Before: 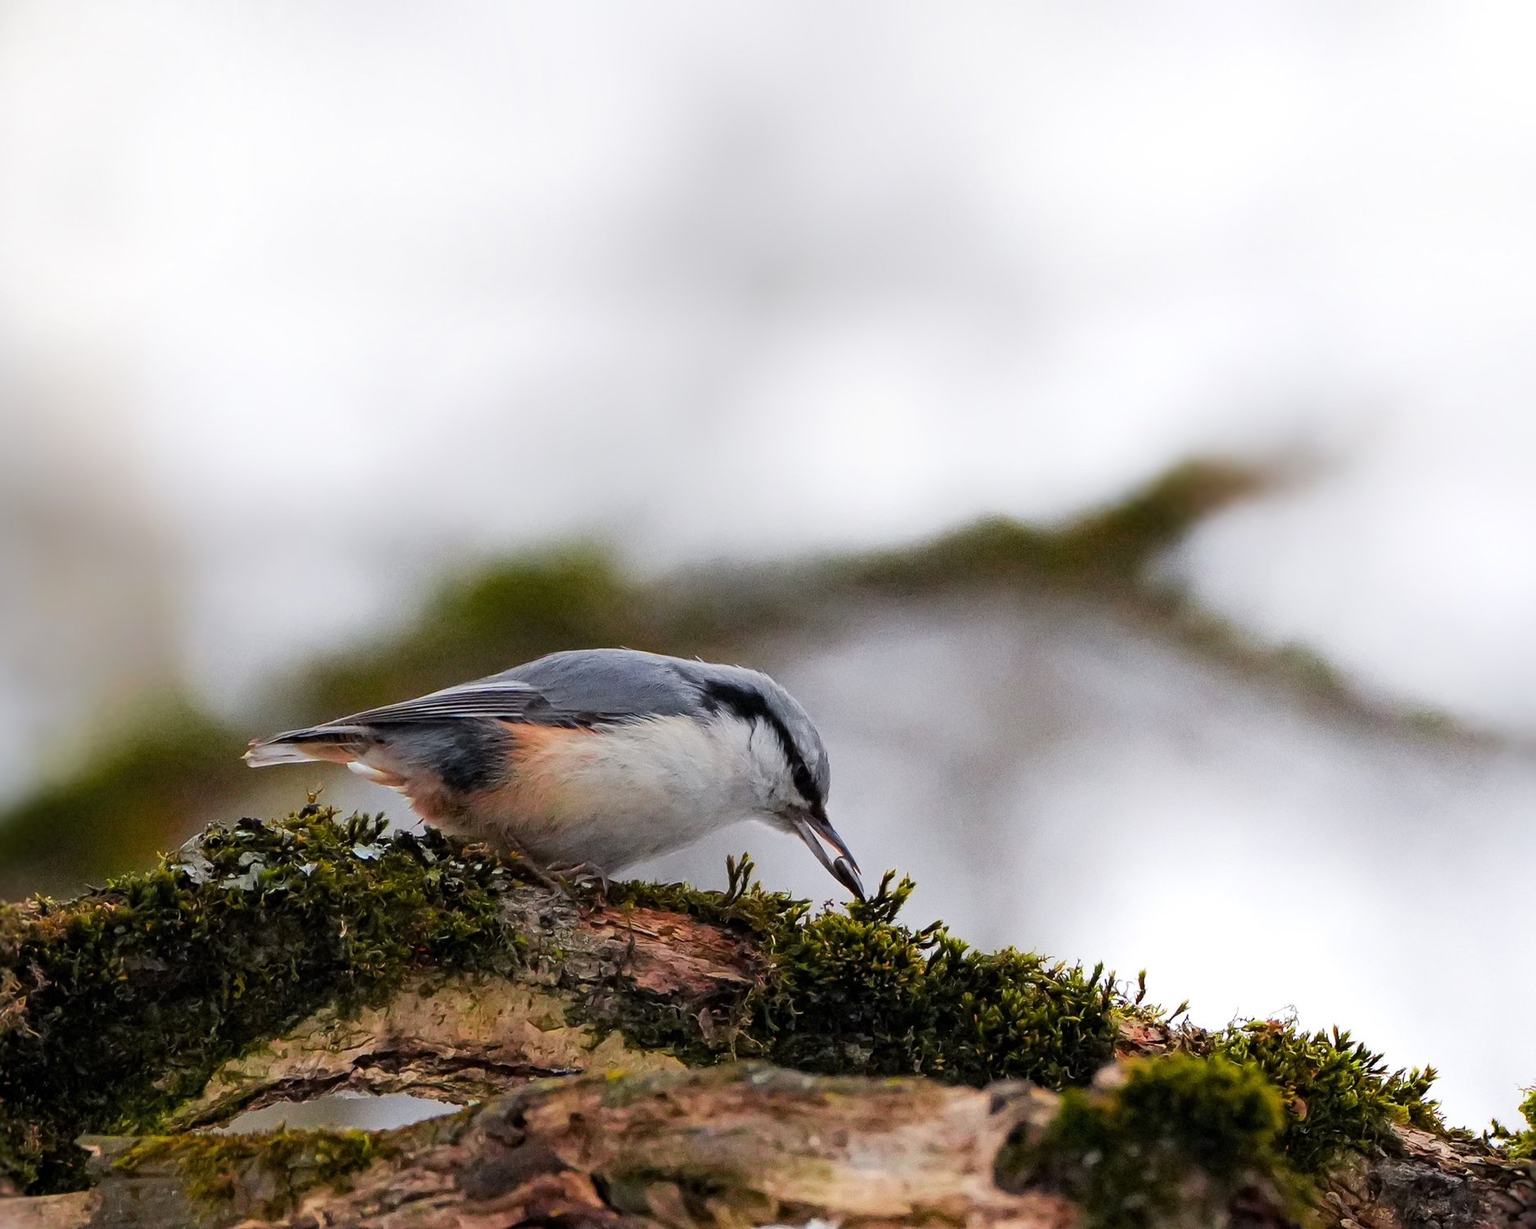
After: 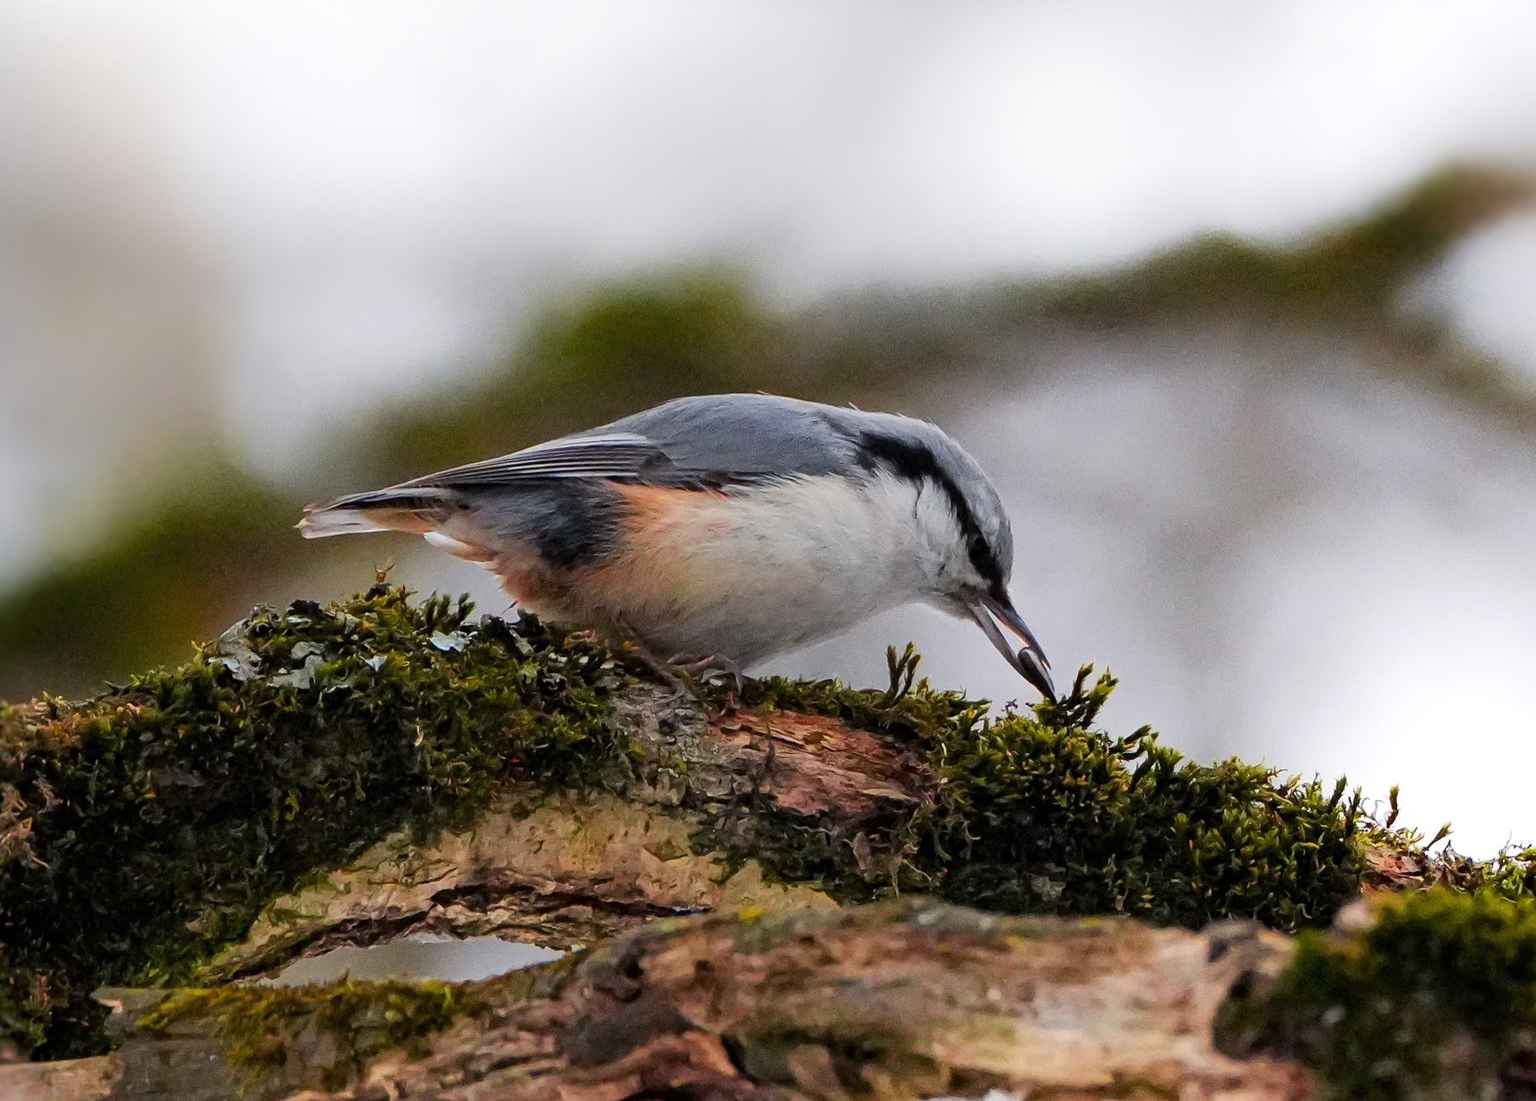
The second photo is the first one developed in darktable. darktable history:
crop: top 26.57%, right 18.037%
